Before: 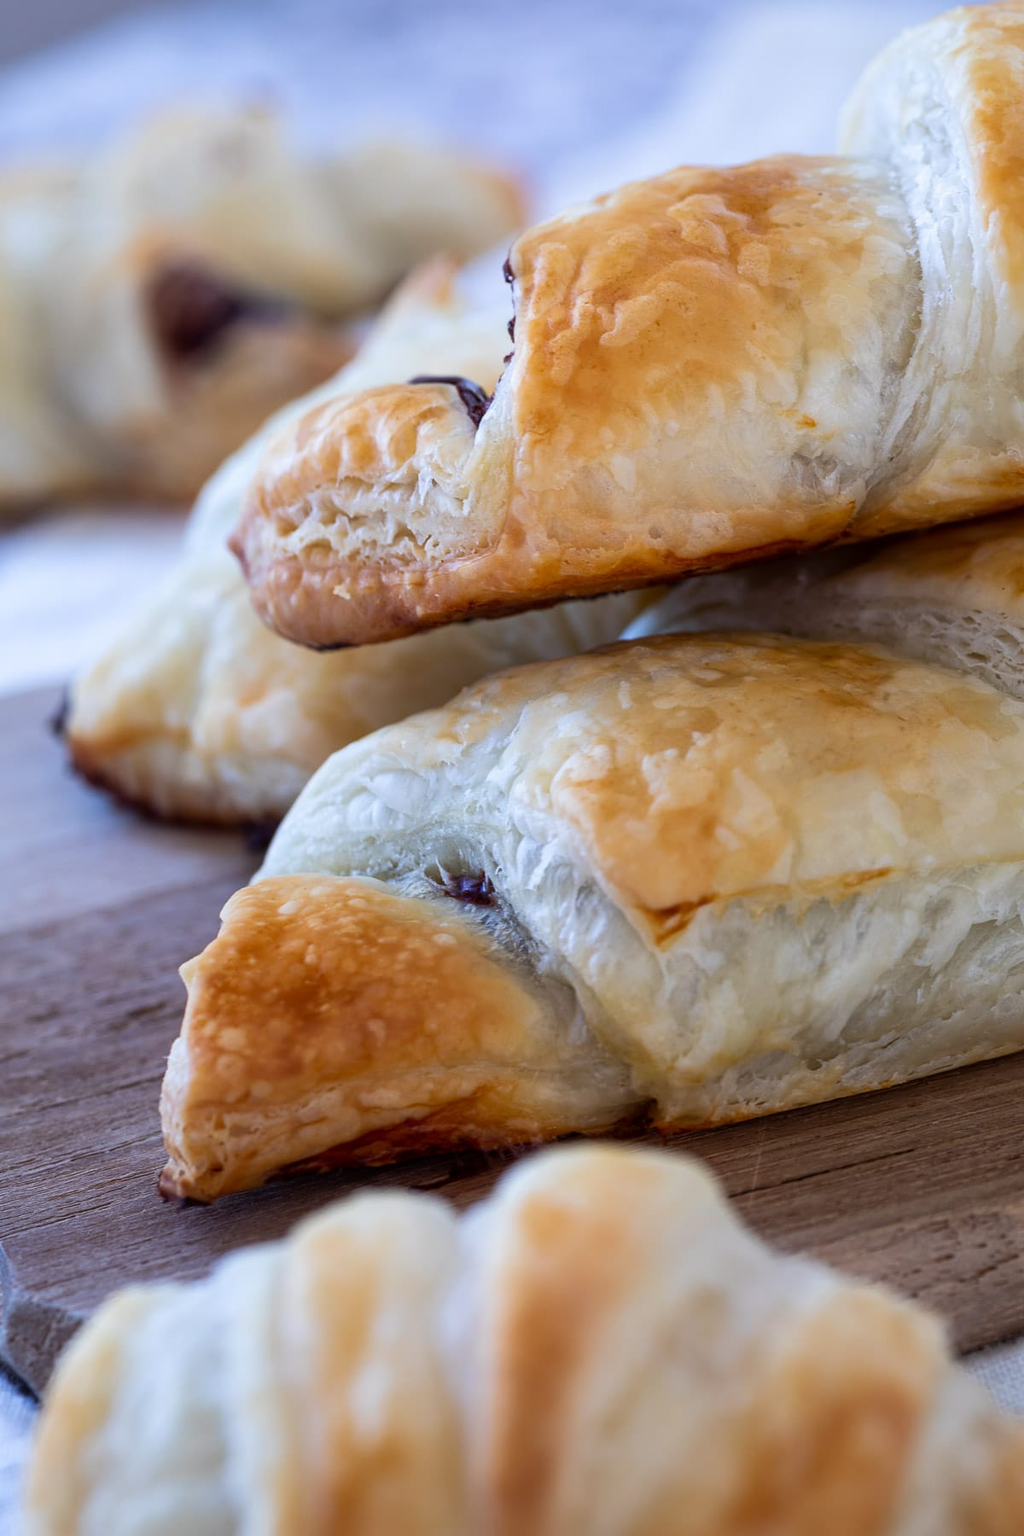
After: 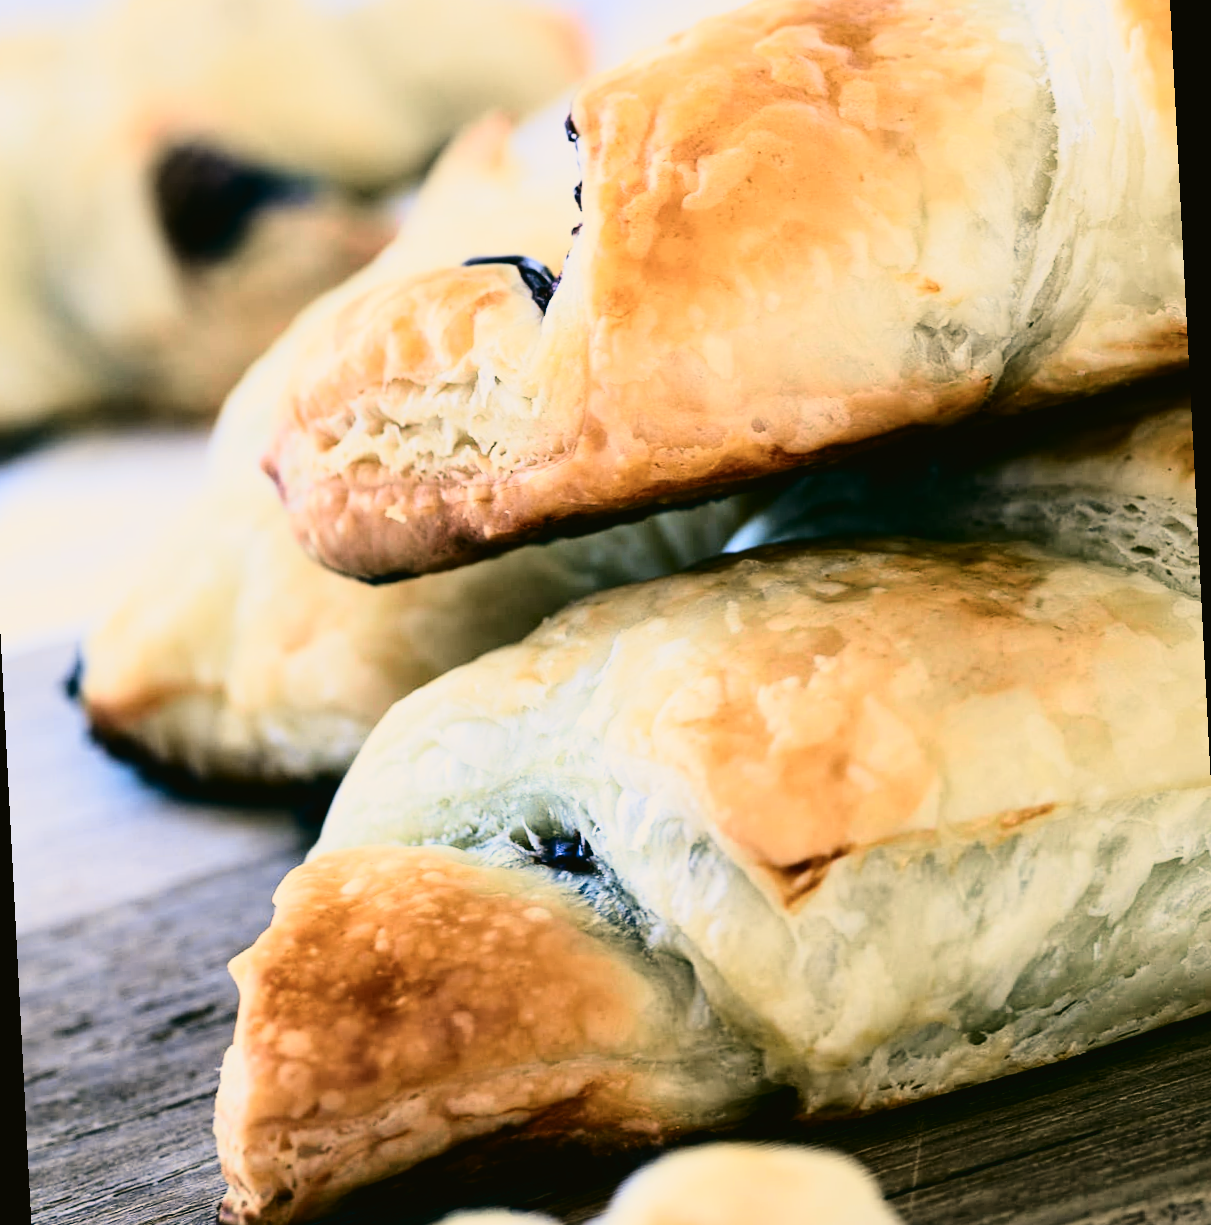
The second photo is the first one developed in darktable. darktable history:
crop: top 5.667%, bottom 17.637%
tone curve: curves: ch0 [(0, 0.021) (0.049, 0.044) (0.152, 0.14) (0.328, 0.377) (0.473, 0.543) (0.641, 0.705) (0.85, 0.894) (1, 0.969)]; ch1 [(0, 0) (0.302, 0.331) (0.427, 0.433) (0.472, 0.47) (0.502, 0.503) (0.527, 0.521) (0.564, 0.58) (0.614, 0.626) (0.677, 0.701) (0.859, 0.885) (1, 1)]; ch2 [(0, 0) (0.33, 0.301) (0.447, 0.44) (0.487, 0.496) (0.502, 0.516) (0.535, 0.563) (0.565, 0.593) (0.618, 0.628) (1, 1)], color space Lab, independent channels, preserve colors none
color balance rgb: shadows lift › chroma 2%, shadows lift › hue 219.6°, power › hue 313.2°, highlights gain › chroma 3%, highlights gain › hue 75.6°, global offset › luminance 0.5%, perceptual saturation grading › global saturation 15.33%, perceptual saturation grading › highlights -19.33%, perceptual saturation grading › shadows 20%, global vibrance 20%
color balance: lift [1.005, 0.99, 1.007, 1.01], gamma [1, 0.979, 1.011, 1.021], gain [0.923, 1.098, 1.025, 0.902], input saturation 90.45%, contrast 7.73%, output saturation 105.91%
contrast brightness saturation: contrast 0.24, brightness 0.09
rotate and perspective: rotation -3°, crop left 0.031, crop right 0.968, crop top 0.07, crop bottom 0.93
filmic rgb: black relative exposure -5 EV, hardness 2.88, contrast 1.4, highlights saturation mix -30%
exposure: exposure 0.127 EV, compensate highlight preservation false
